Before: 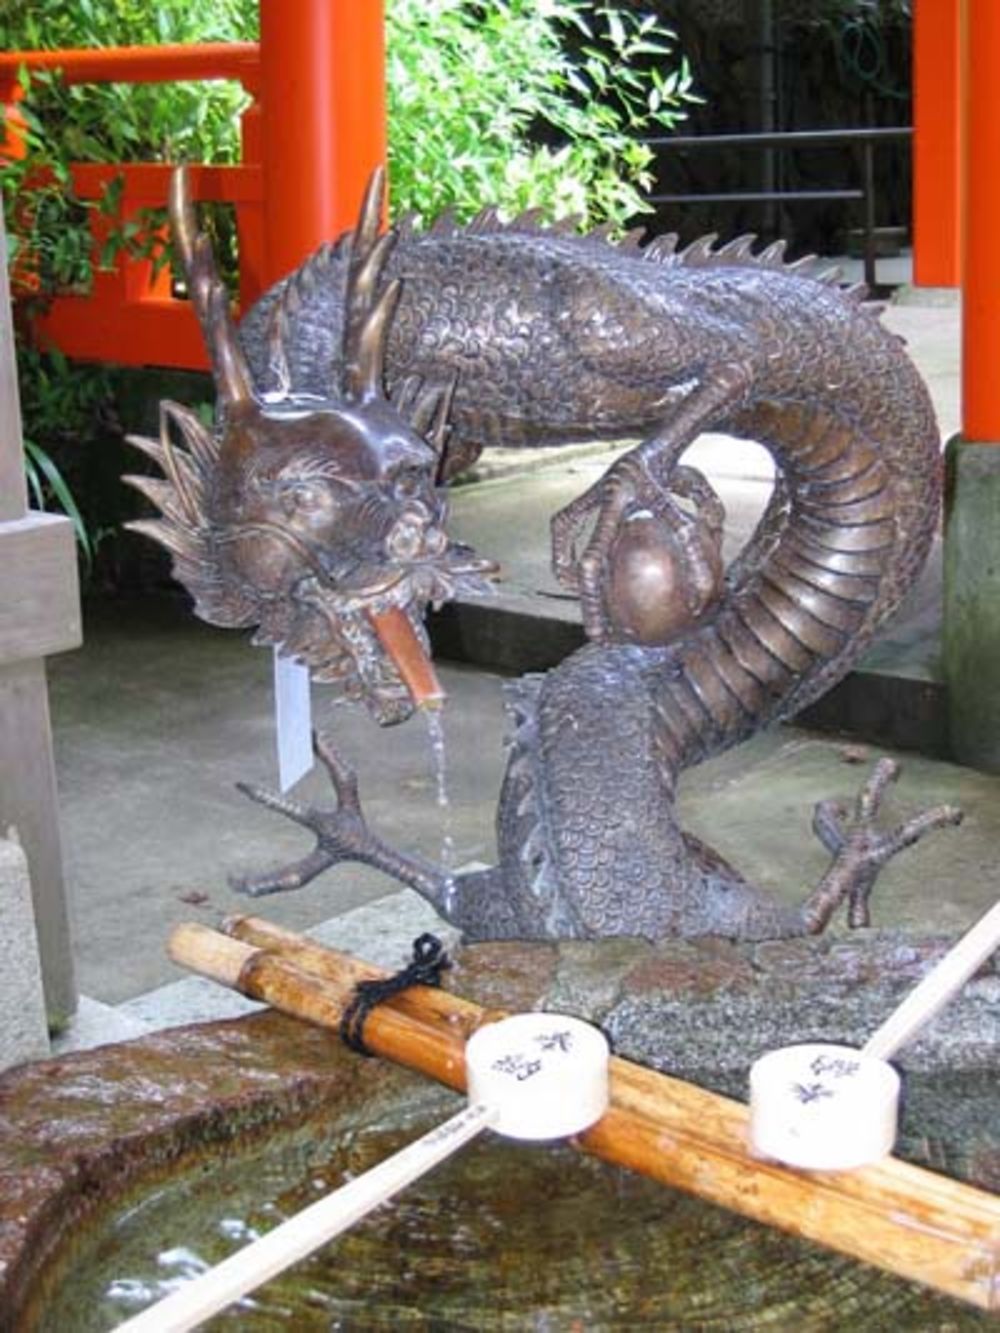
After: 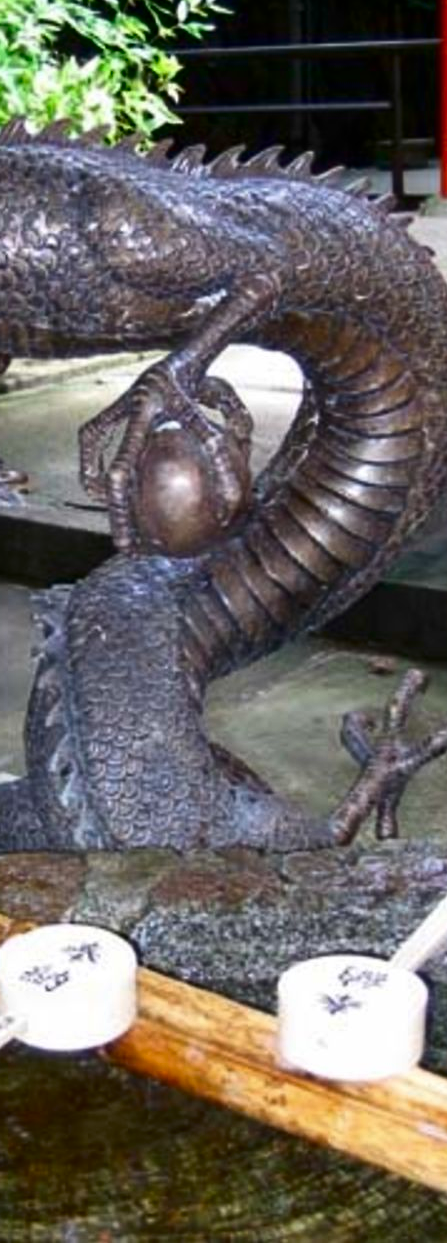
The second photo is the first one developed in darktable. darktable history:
color zones: curves: ch1 [(0.077, 0.436) (0.25, 0.5) (0.75, 0.5)]
contrast brightness saturation: contrast 0.129, brightness -0.242, saturation 0.136
crop: left 47.201%, top 6.743%, right 8.032%
